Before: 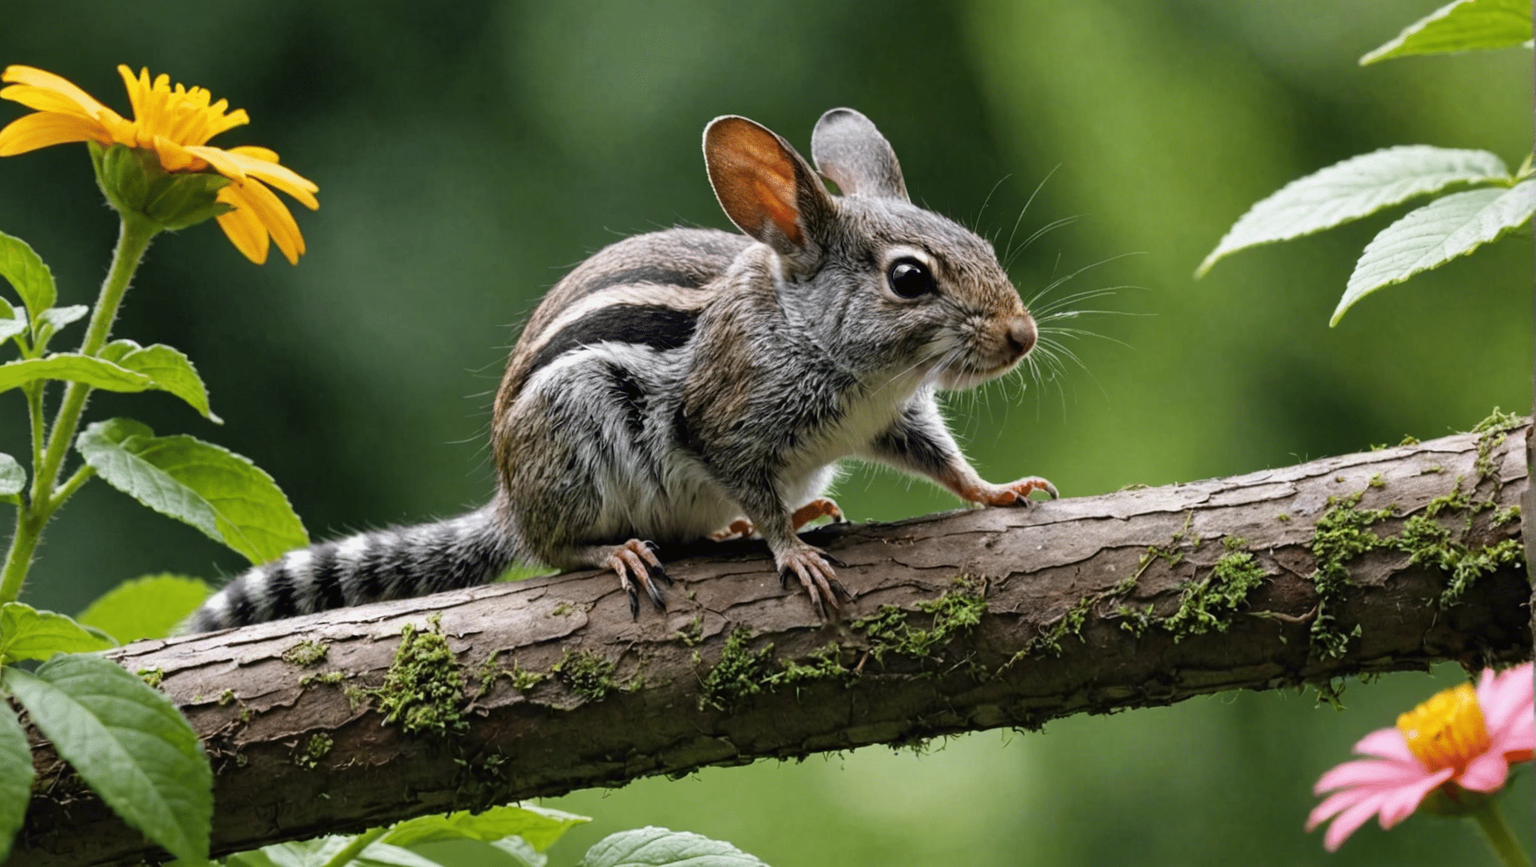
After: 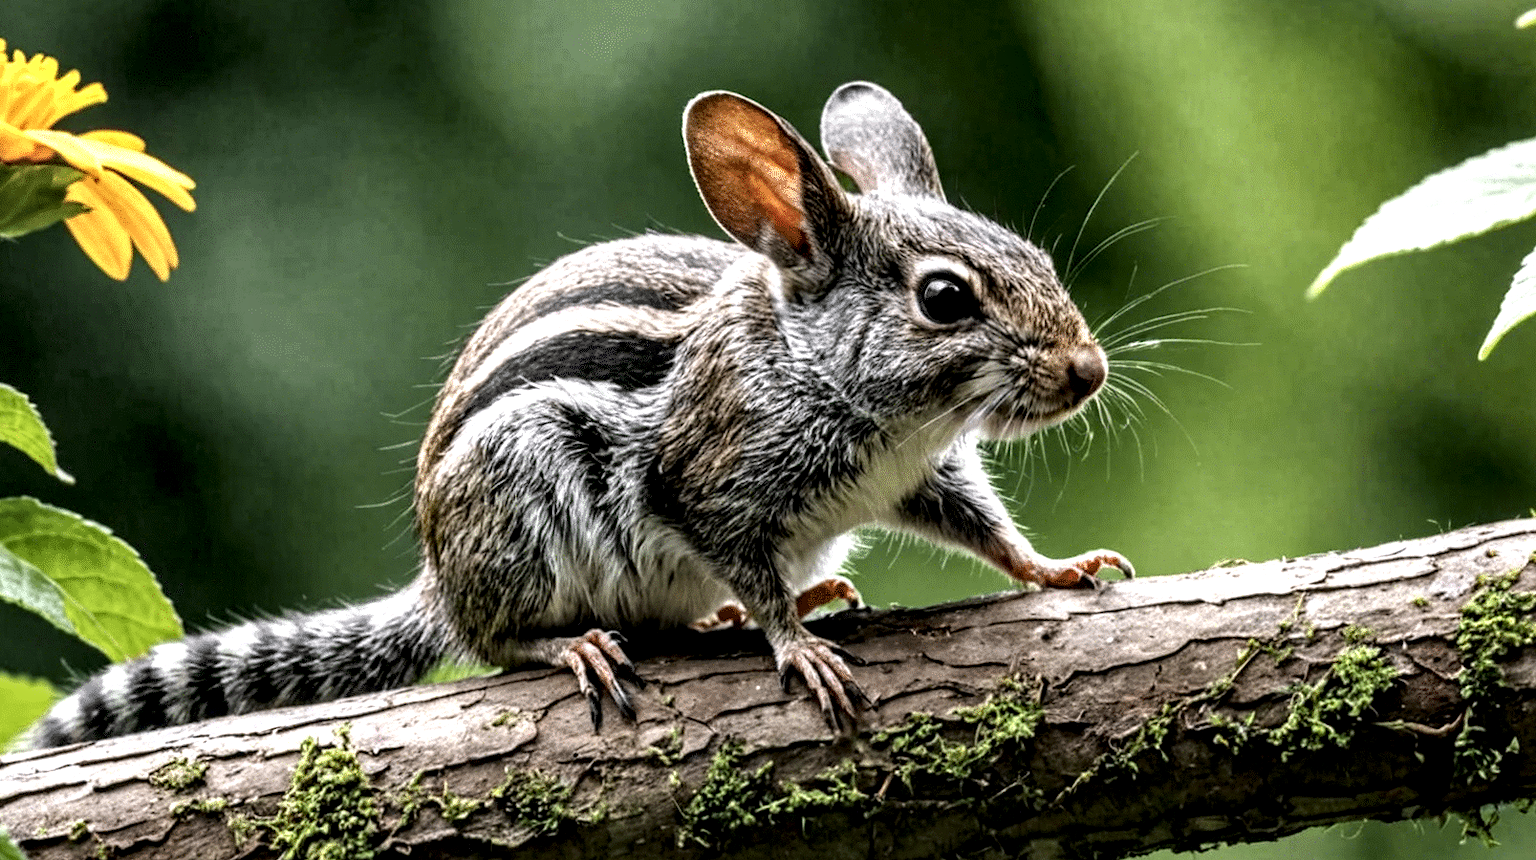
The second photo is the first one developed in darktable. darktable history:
crop and rotate: left 10.77%, top 5.1%, right 10.41%, bottom 16.76%
exposure: exposure 0.131 EV, compensate highlight preservation false
local contrast: detail 203%
